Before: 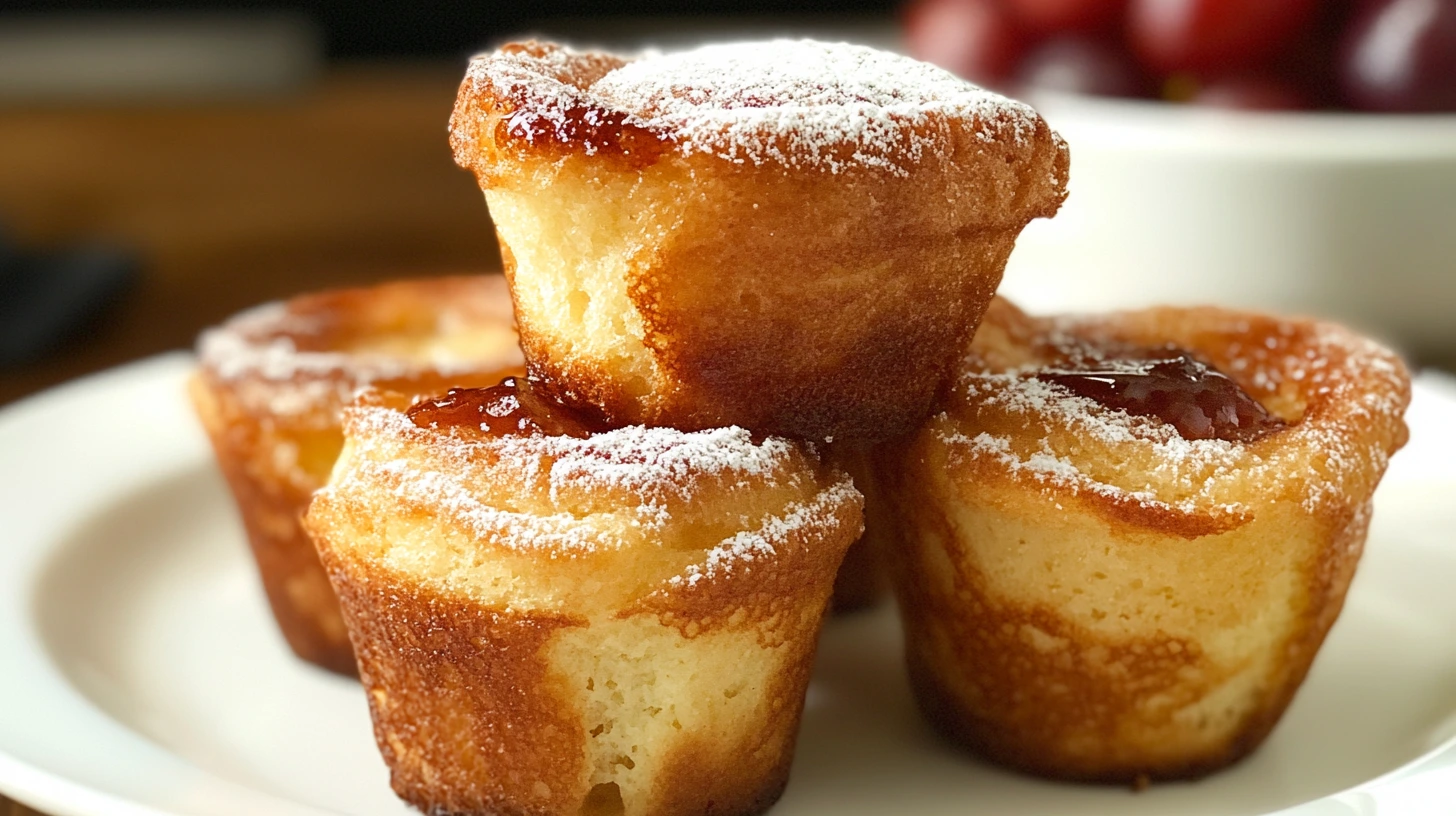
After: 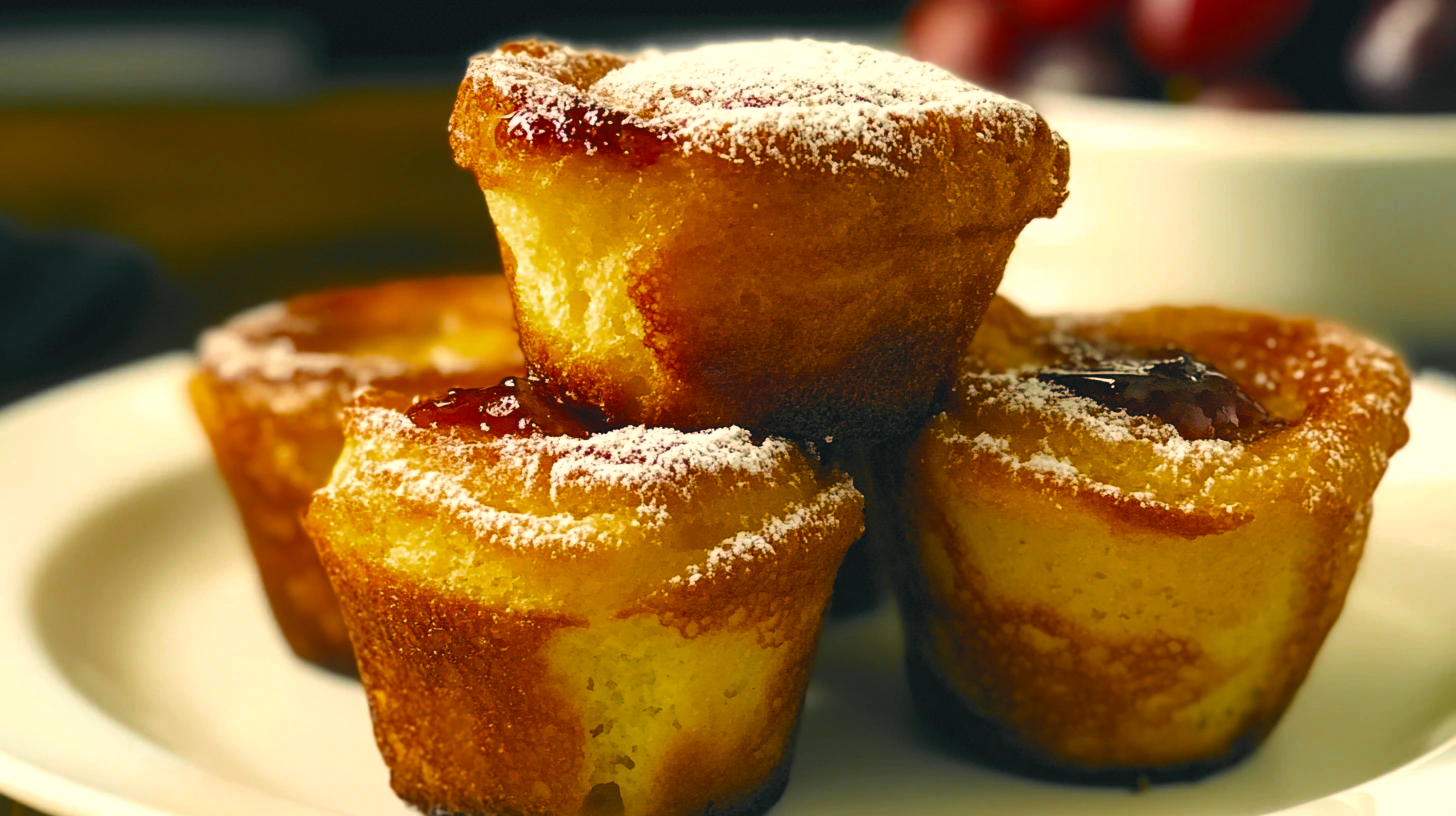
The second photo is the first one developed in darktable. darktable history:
color balance rgb: linear chroma grading › global chroma 50%, perceptual saturation grading › global saturation 2.34%, global vibrance 6.64%, contrast 12.71%, saturation formula JzAzBz (2021)
color balance: lift [1.005, 0.99, 1.007, 1.01], gamma [1, 0.979, 1.011, 1.021], gain [0.923, 1.098, 1.025, 0.902], input saturation 90.45%, contrast 7.73%, output saturation 105.91%
color zones: curves: ch0 [(0.004, 0.388) (0.125, 0.392) (0.25, 0.404) (0.375, 0.5) (0.5, 0.5) (0.625, 0.5) (0.75, 0.5) (0.875, 0.5)]; ch1 [(0, 0.5) (0.125, 0.5) (0.25, 0.5) (0.375, 0.124) (0.524, 0.124) (0.645, 0.128) (0.789, 0.132) (0.914, 0.096) (0.998, 0.068)]
